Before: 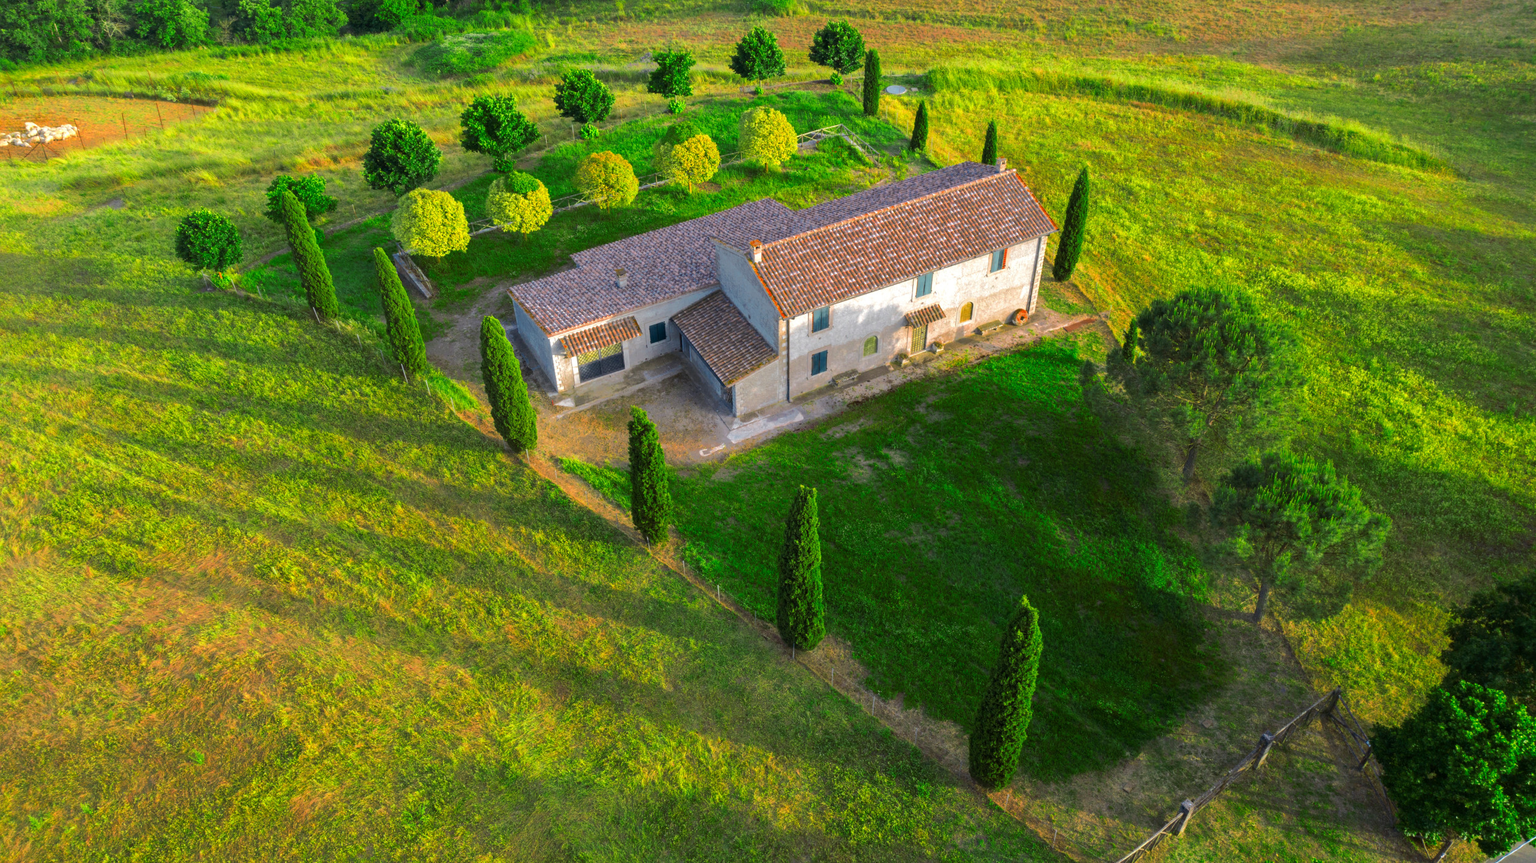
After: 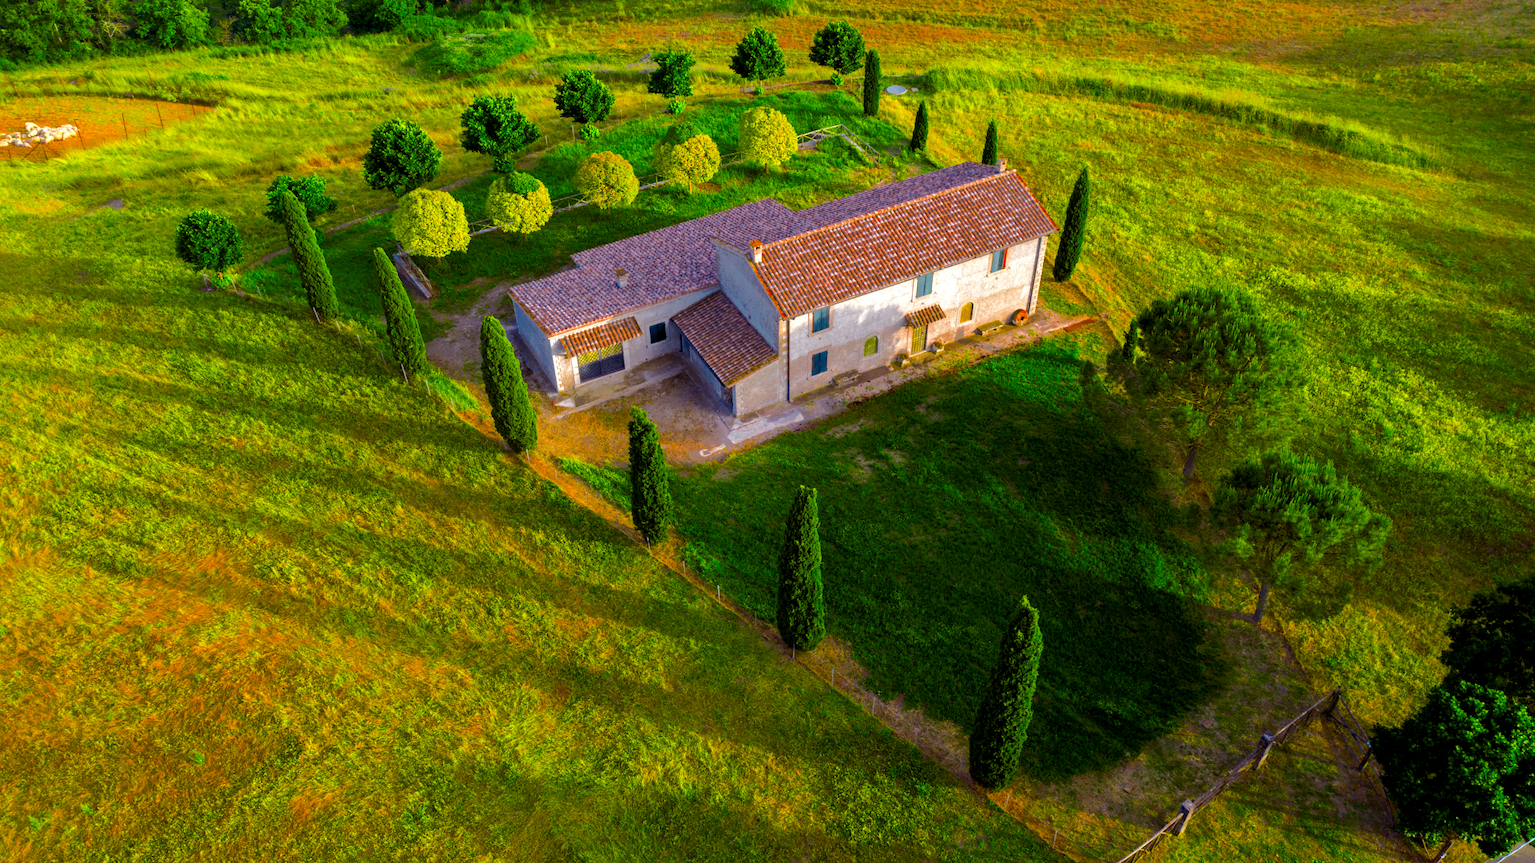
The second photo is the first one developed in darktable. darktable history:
color balance rgb: power › luminance -7.581%, power › chroma 1.318%, power › hue 330.52°, global offset › luminance -0.844%, perceptual saturation grading › global saturation 34.96%, perceptual saturation grading › highlights -24.759%, perceptual saturation grading › shadows 49.336%, global vibrance 20%
